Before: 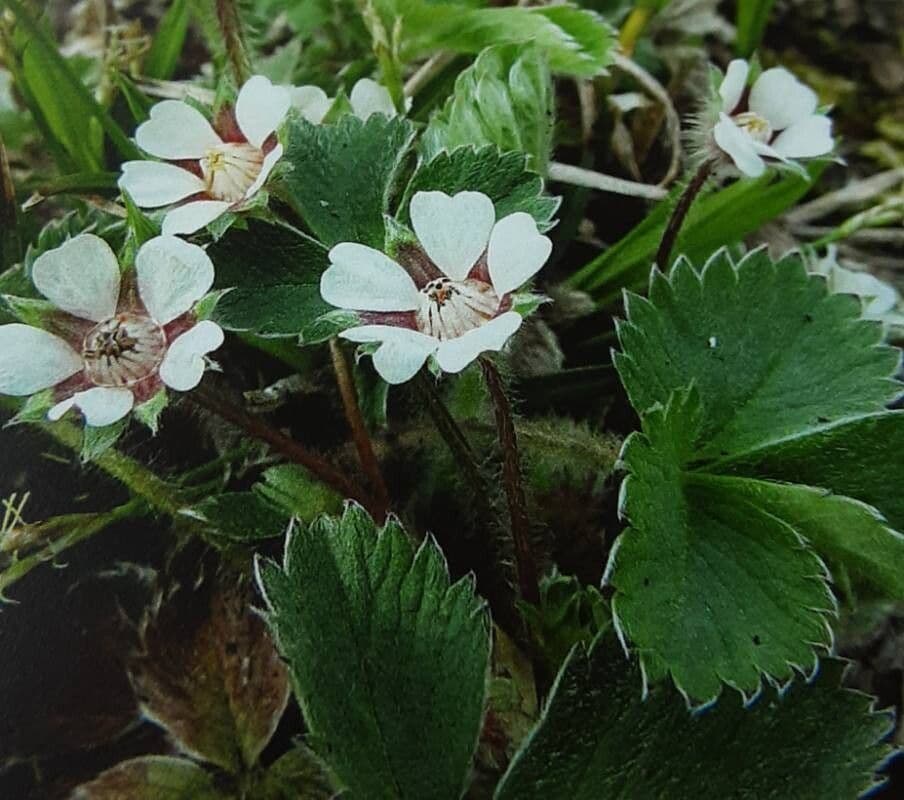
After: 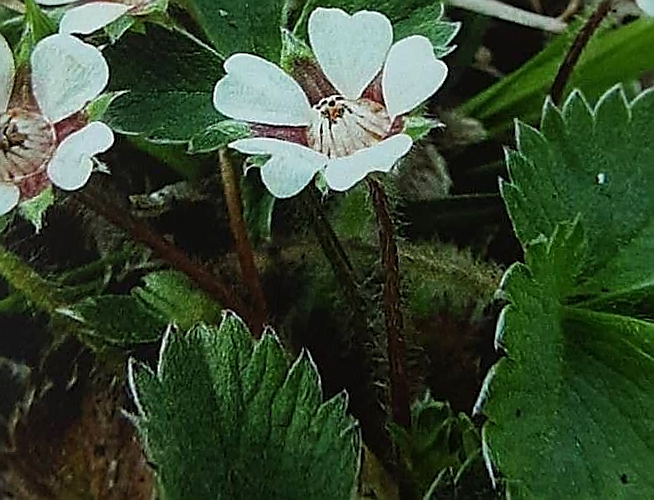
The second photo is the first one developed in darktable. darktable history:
crop and rotate: angle -3.99°, left 9.926%, top 20.765%, right 12.205%, bottom 11.896%
sharpen: radius 1.35, amount 1.253, threshold 0.638
levels: black 8.55%
velvia: strength 15.15%
